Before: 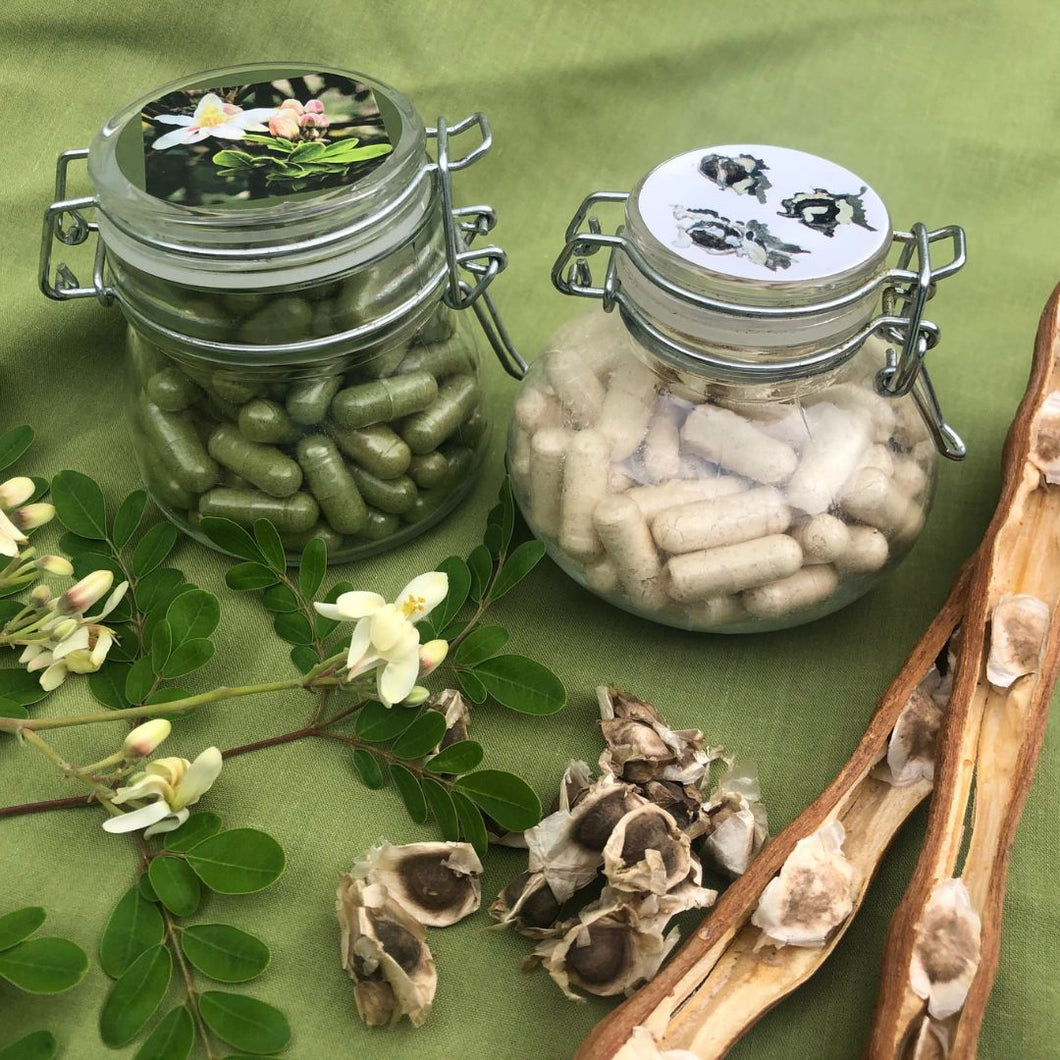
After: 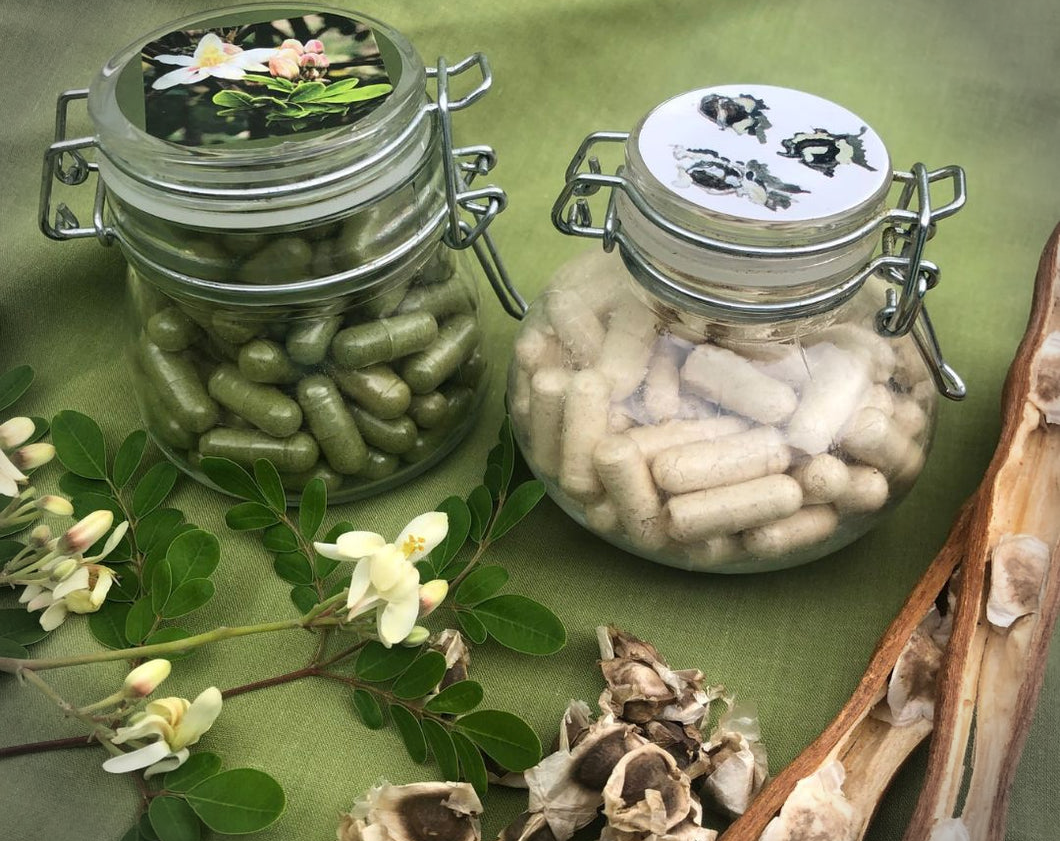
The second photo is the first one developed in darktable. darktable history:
crop and rotate: top 5.667%, bottom 14.937%
vignetting: fall-off start 88.03%, fall-off radius 24.9%
